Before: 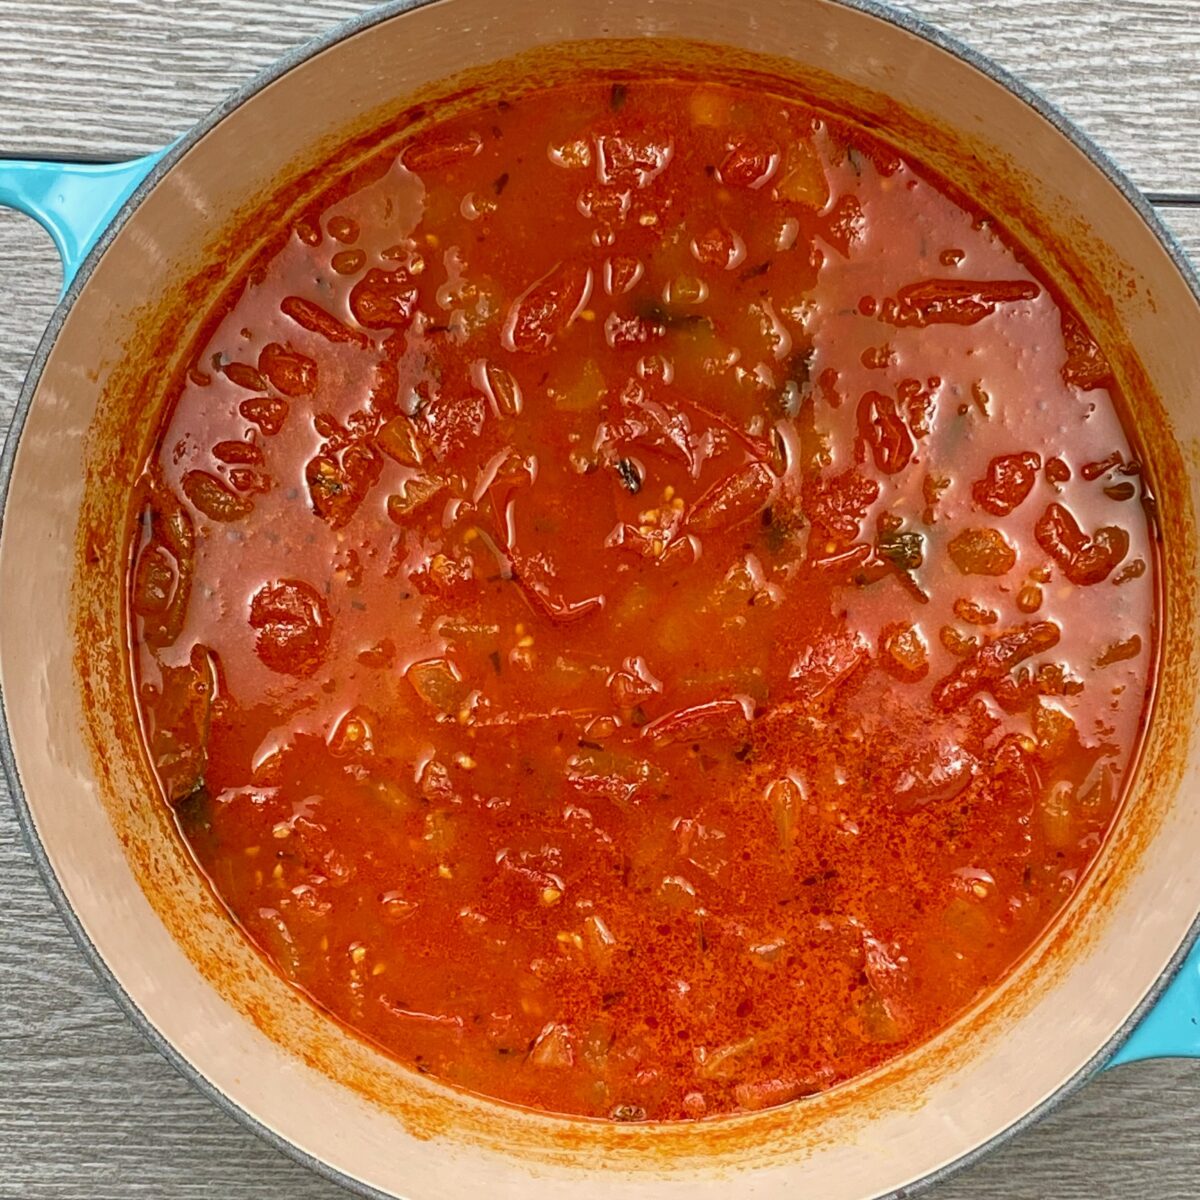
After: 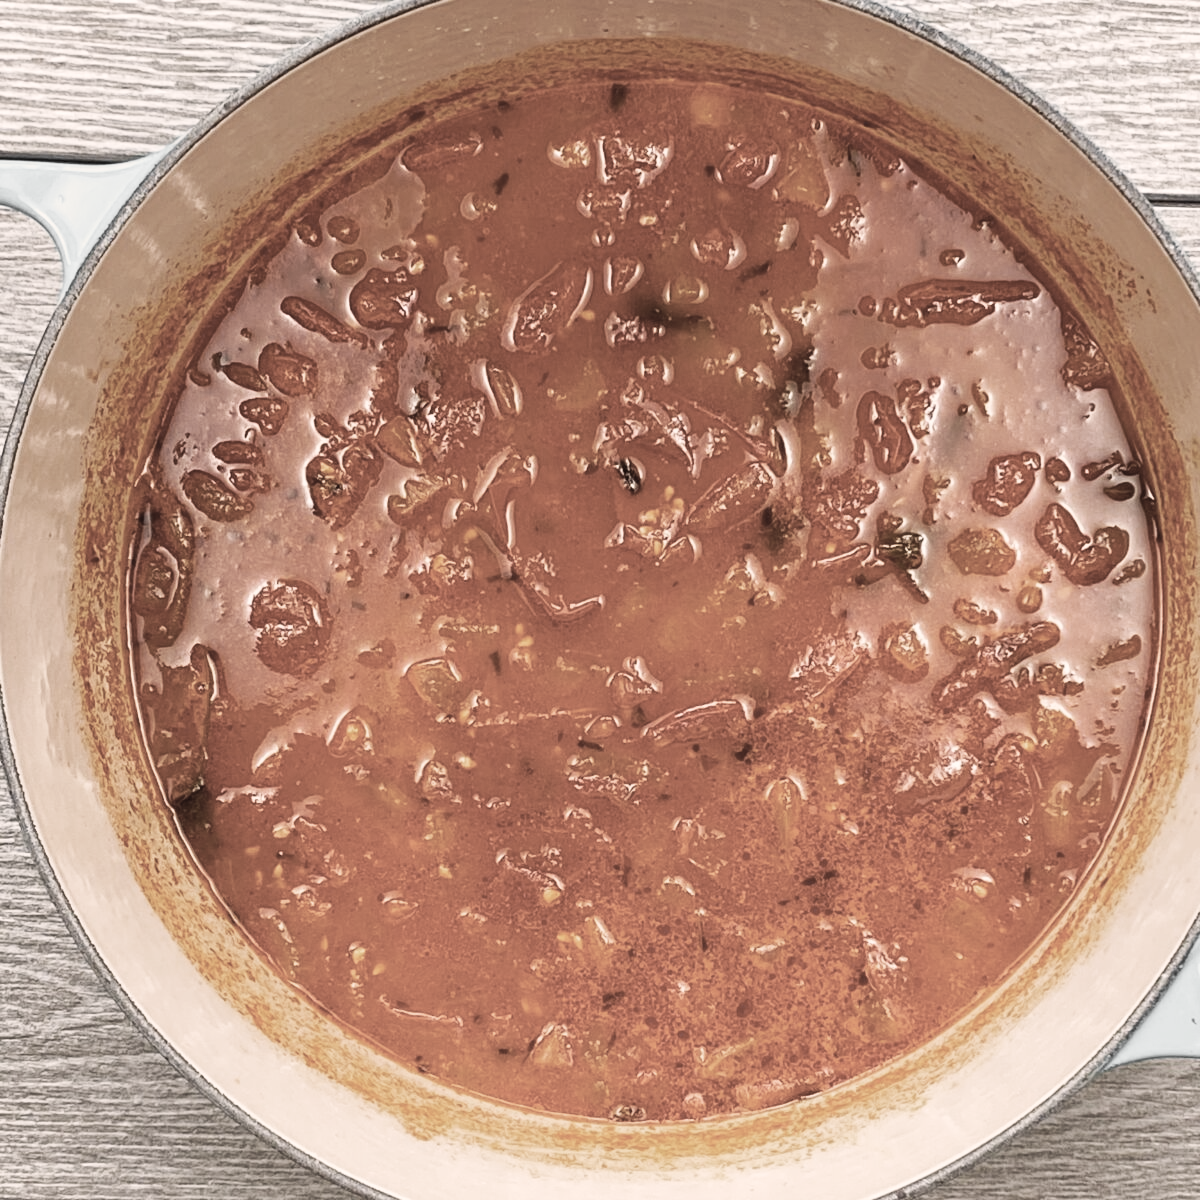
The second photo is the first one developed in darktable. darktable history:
color correction: highlights a* 10.21, highlights b* 9.79, shadows a* 8.61, shadows b* 7.88, saturation 0.8
tone curve: curves: ch0 [(0, 0) (0.003, 0.017) (0.011, 0.018) (0.025, 0.03) (0.044, 0.051) (0.069, 0.075) (0.1, 0.104) (0.136, 0.138) (0.177, 0.183) (0.224, 0.237) (0.277, 0.294) (0.335, 0.361) (0.399, 0.446) (0.468, 0.552) (0.543, 0.66) (0.623, 0.753) (0.709, 0.843) (0.801, 0.912) (0.898, 0.962) (1, 1)], preserve colors none
color zones: curves: ch0 [(0, 0.613) (0.01, 0.613) (0.245, 0.448) (0.498, 0.529) (0.642, 0.665) (0.879, 0.777) (0.99, 0.613)]; ch1 [(0, 0.035) (0.121, 0.189) (0.259, 0.197) (0.415, 0.061) (0.589, 0.022) (0.732, 0.022) (0.857, 0.026) (0.991, 0.053)]
white balance: red 1.009, blue 0.985
